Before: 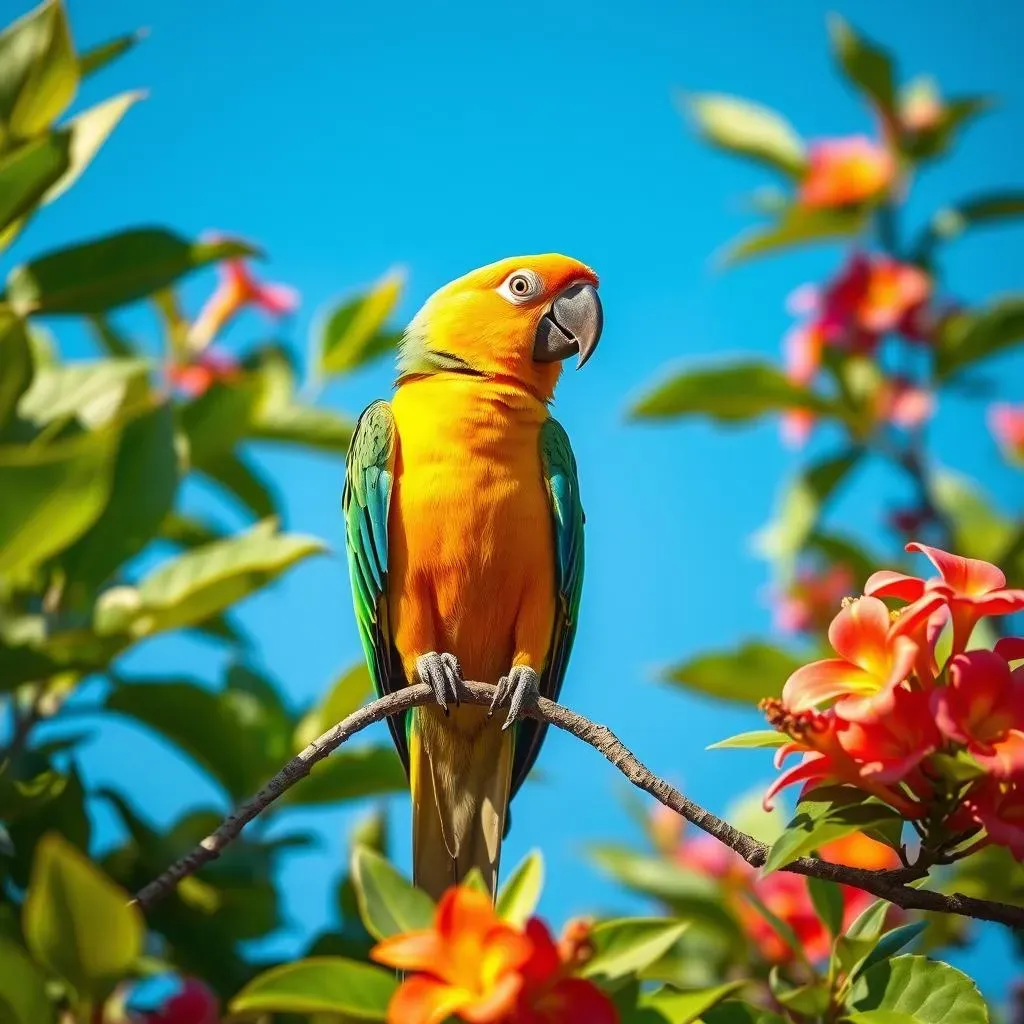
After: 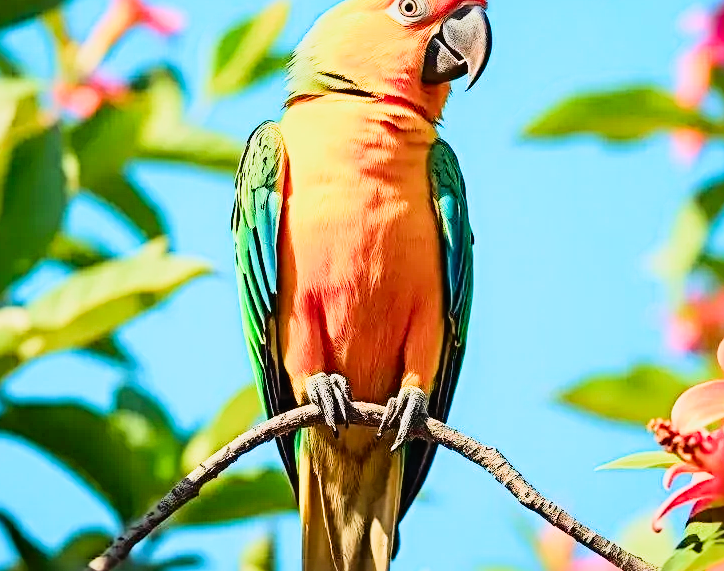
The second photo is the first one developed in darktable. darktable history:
sharpen: radius 4.833
crop: left 10.914%, top 27.26%, right 18.301%, bottom 16.963%
exposure: black level correction 0.001, exposure 0.498 EV, compensate highlight preservation false
filmic rgb: black relative exposure -7.65 EV, white relative exposure 4.56 EV, threshold 5.99 EV, hardness 3.61, color science v5 (2021), contrast in shadows safe, contrast in highlights safe, enable highlight reconstruction true
tone curve: curves: ch0 [(0, 0) (0.003, 0.011) (0.011, 0.014) (0.025, 0.023) (0.044, 0.035) (0.069, 0.047) (0.1, 0.065) (0.136, 0.098) (0.177, 0.139) (0.224, 0.214) (0.277, 0.306) (0.335, 0.392) (0.399, 0.484) (0.468, 0.584) (0.543, 0.68) (0.623, 0.772) (0.709, 0.847) (0.801, 0.905) (0.898, 0.951) (1, 1)], color space Lab, independent channels, preserve colors none
color correction: highlights b* -0.056, saturation 1.35
